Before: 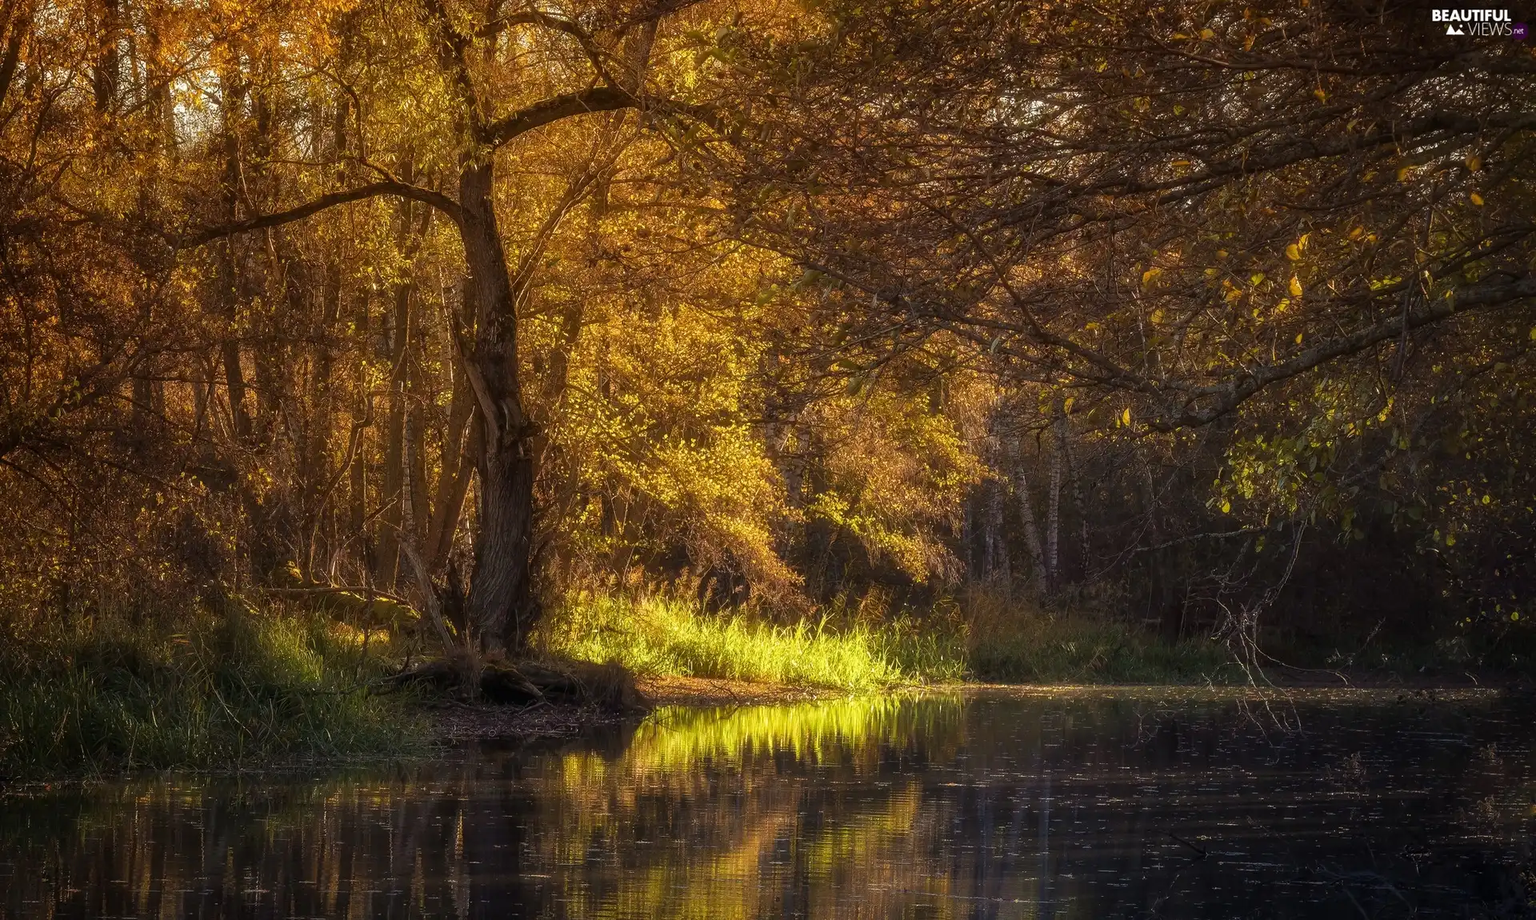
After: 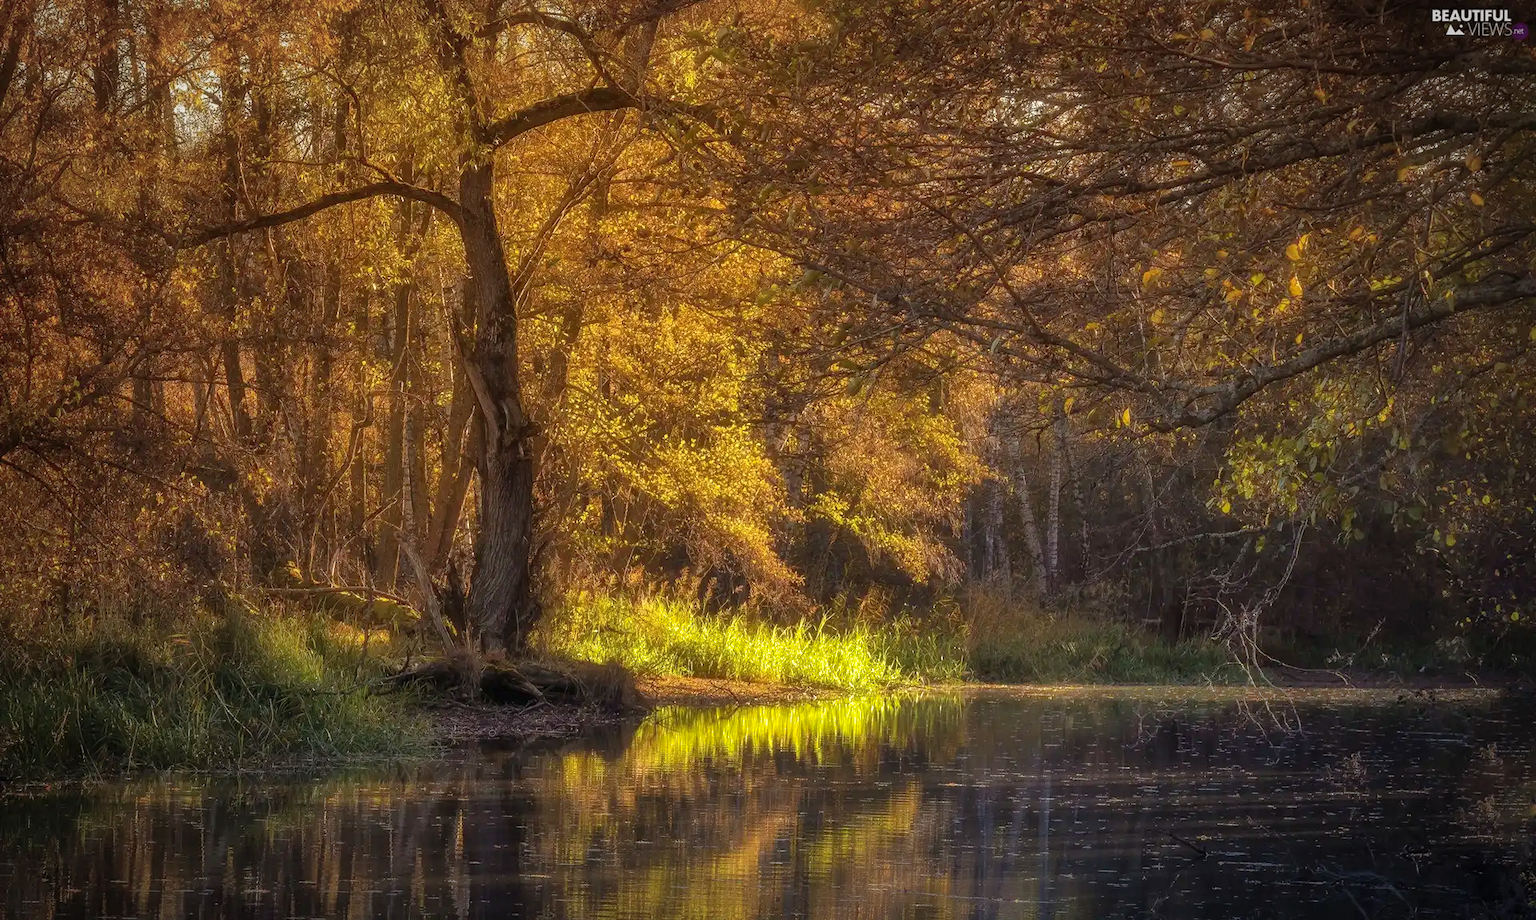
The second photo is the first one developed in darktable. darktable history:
vignetting: brightness -0.424, saturation -0.194, automatic ratio true
shadows and highlights: on, module defaults
exposure: exposure 0.201 EV, compensate exposure bias true, compensate highlight preservation false
